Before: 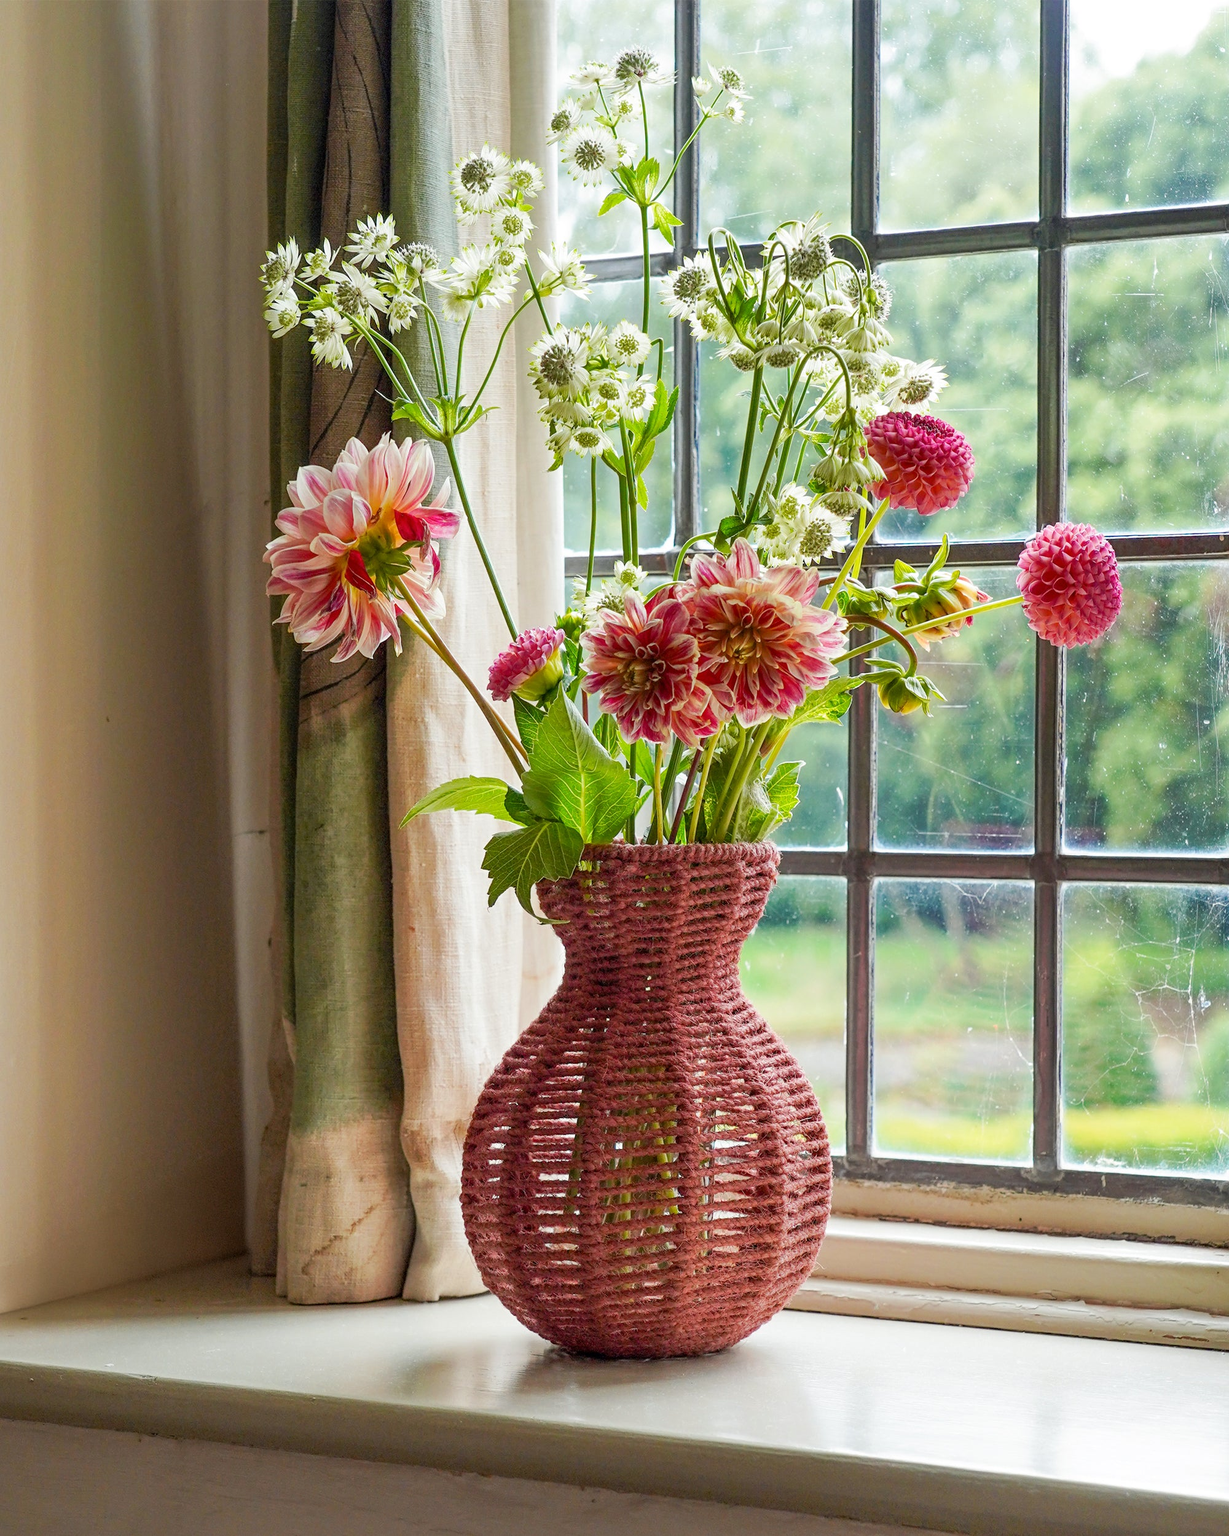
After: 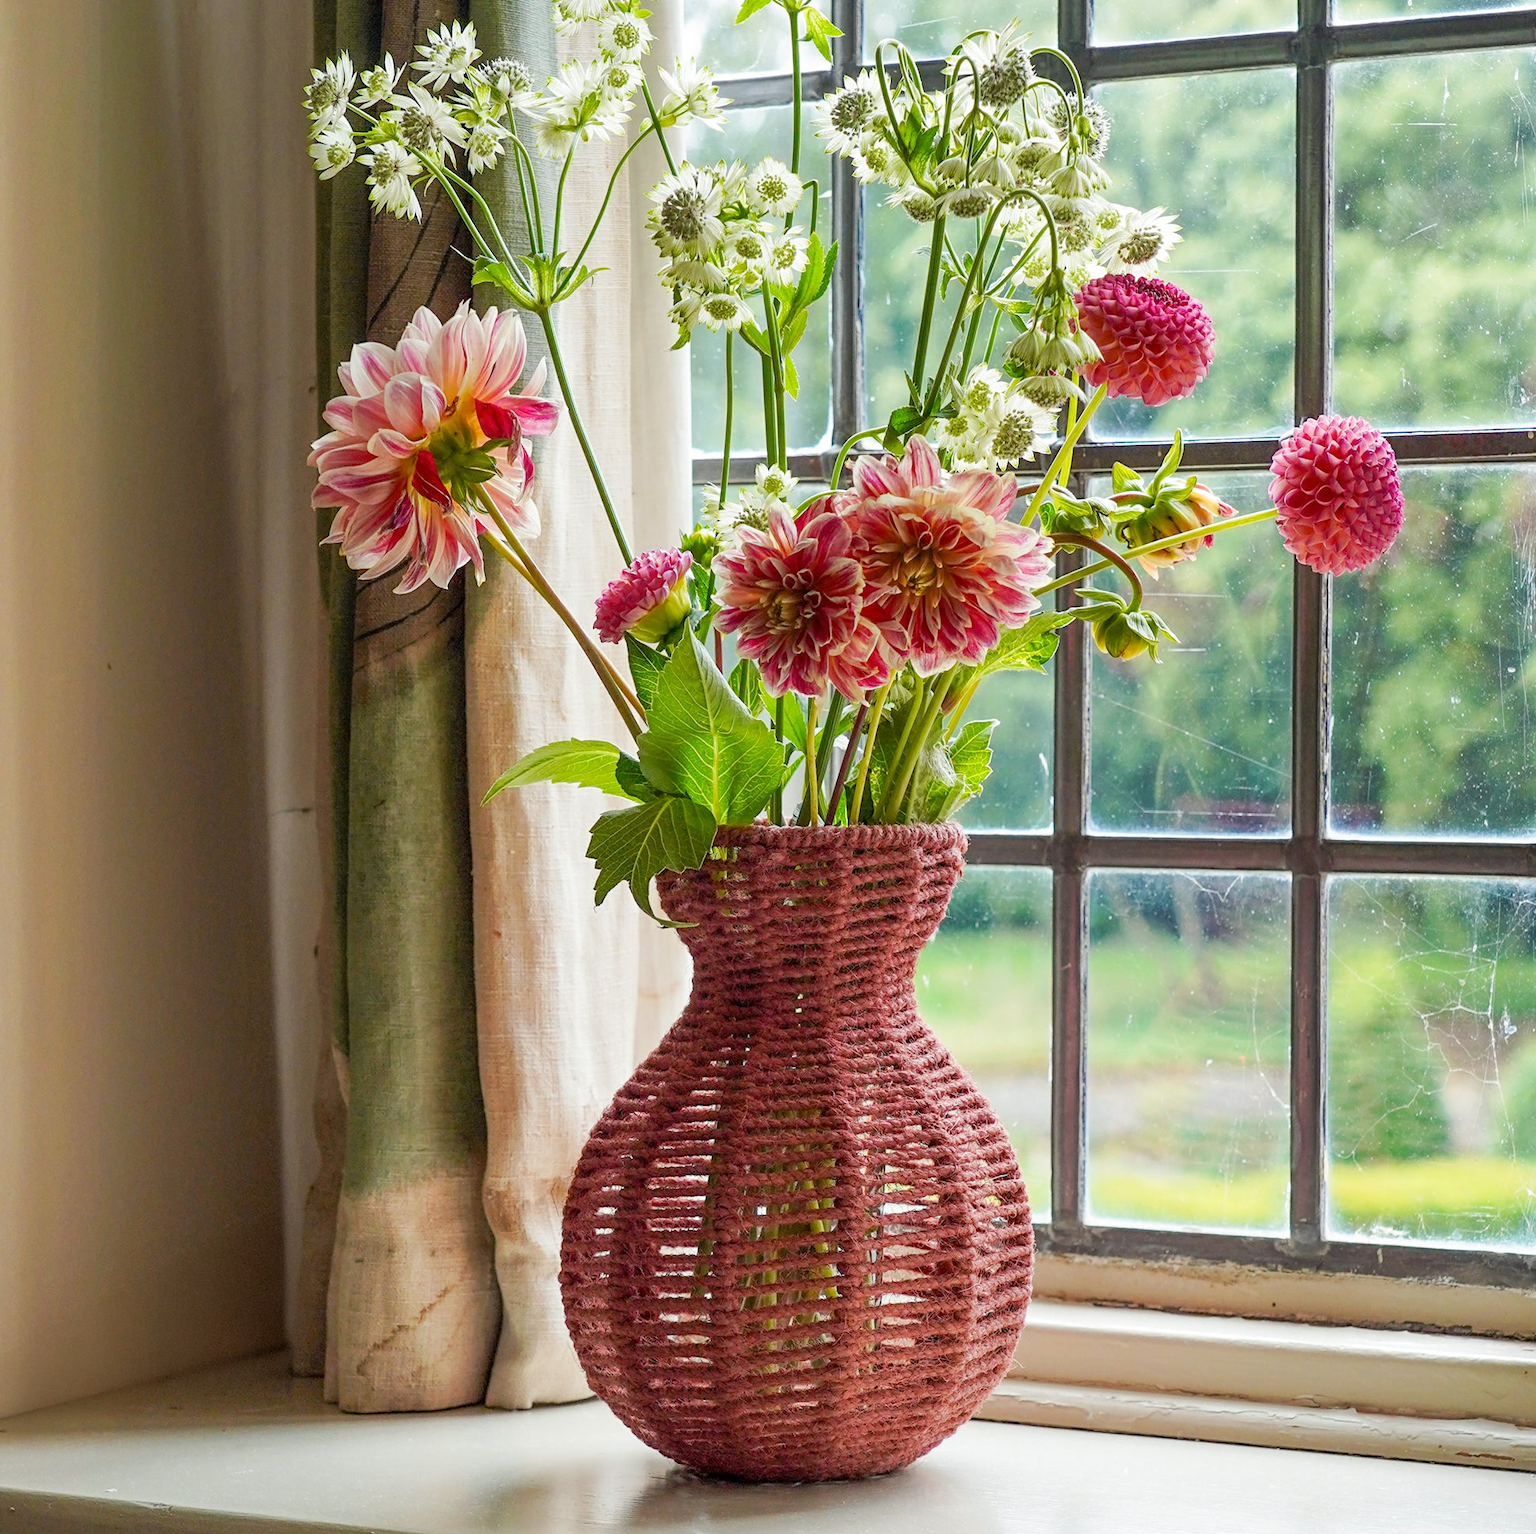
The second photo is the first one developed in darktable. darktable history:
crop and rotate: left 1.835%, top 12.872%, right 0.21%, bottom 8.814%
